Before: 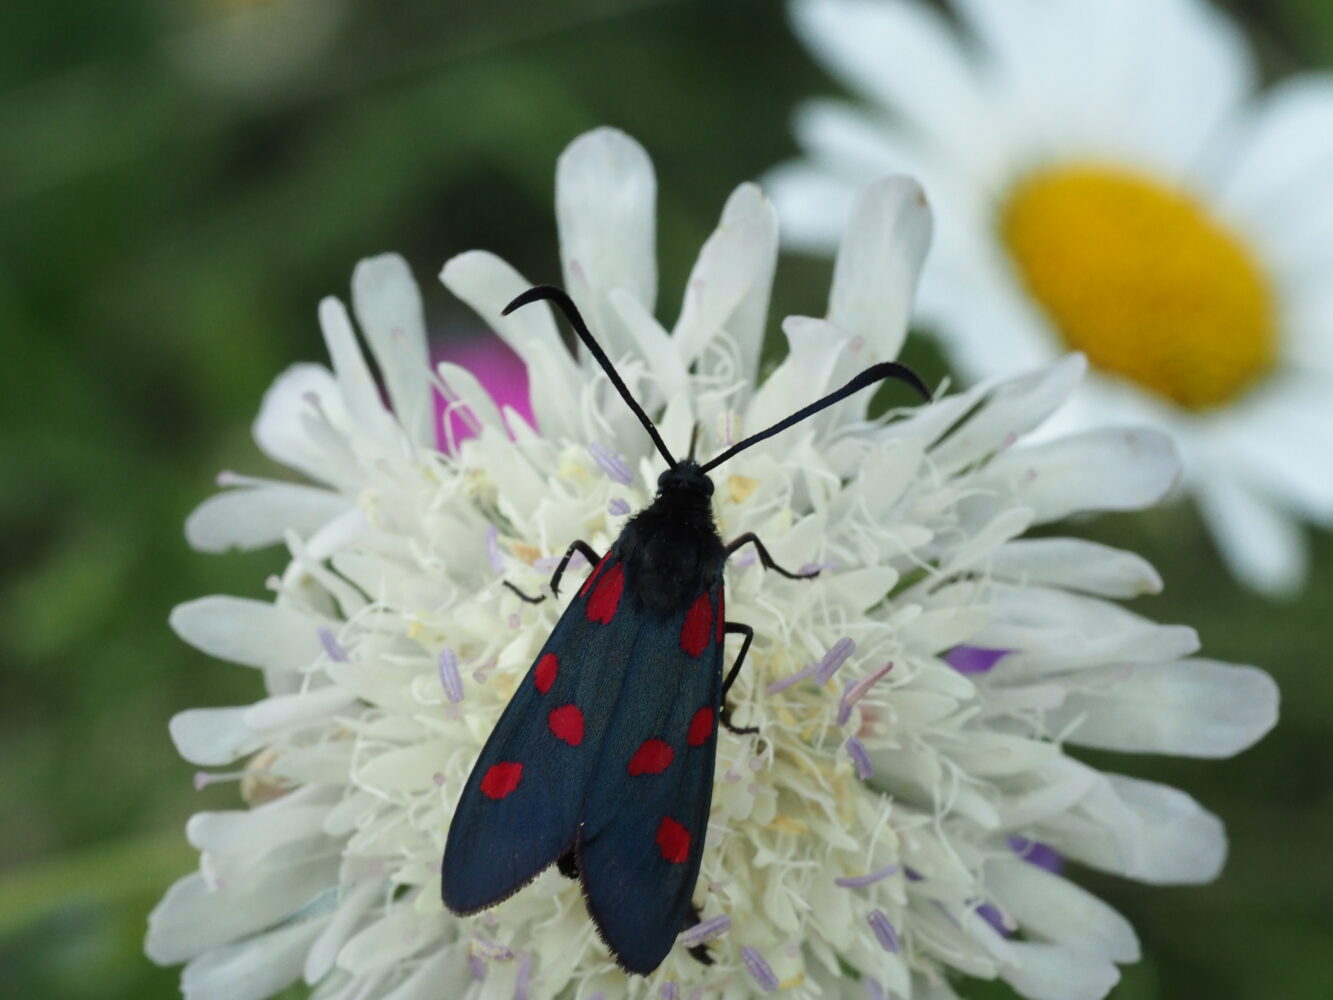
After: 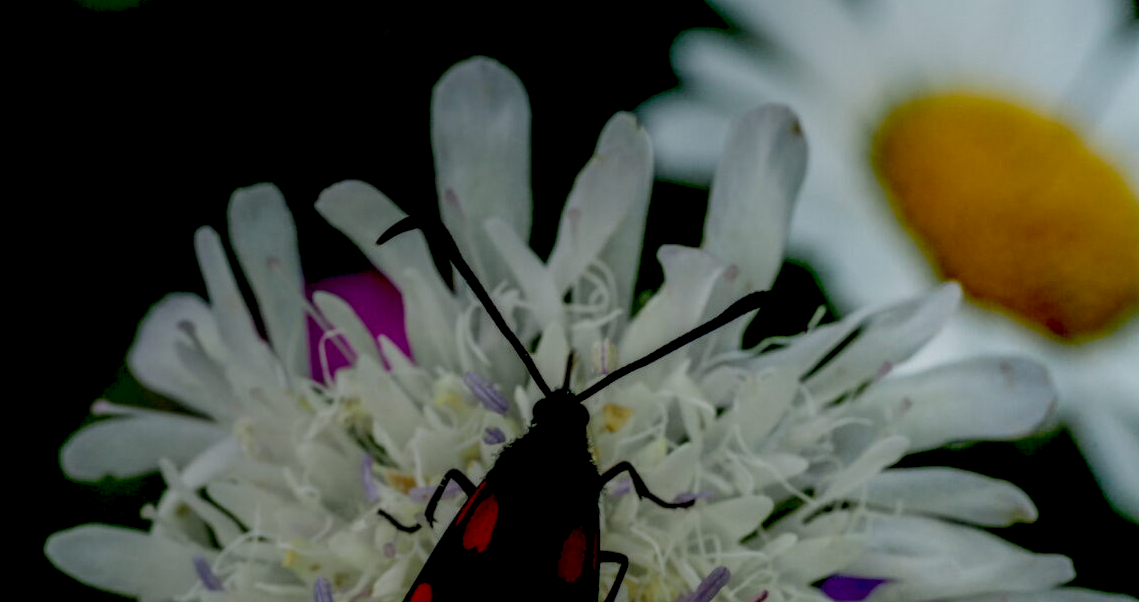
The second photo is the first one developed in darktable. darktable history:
exposure: black level correction 0.098, exposure -0.083 EV, compensate exposure bias true, compensate highlight preservation false
local contrast: highlights 1%, shadows 7%, detail 133%
crop and rotate: left 9.439%, top 7.187%, right 5.057%, bottom 32.561%
